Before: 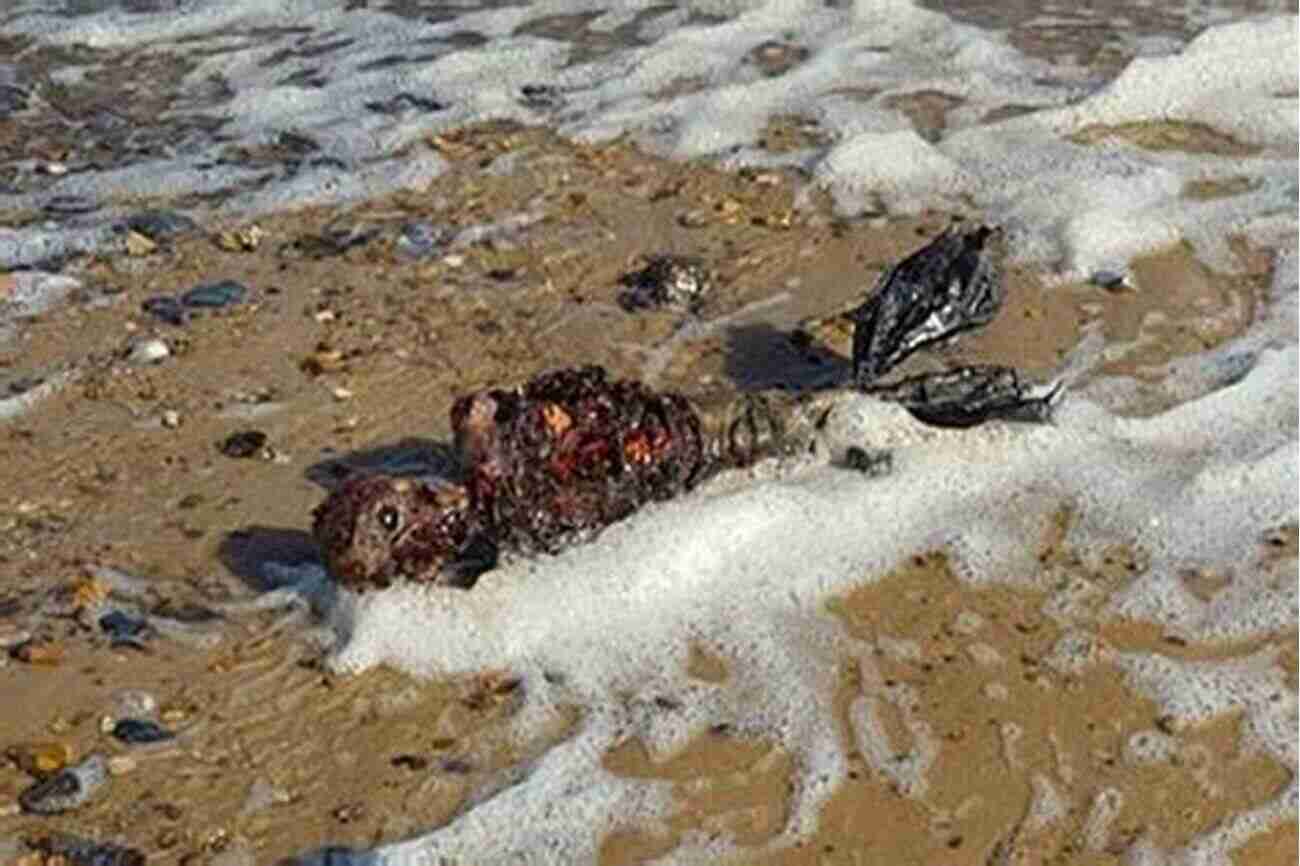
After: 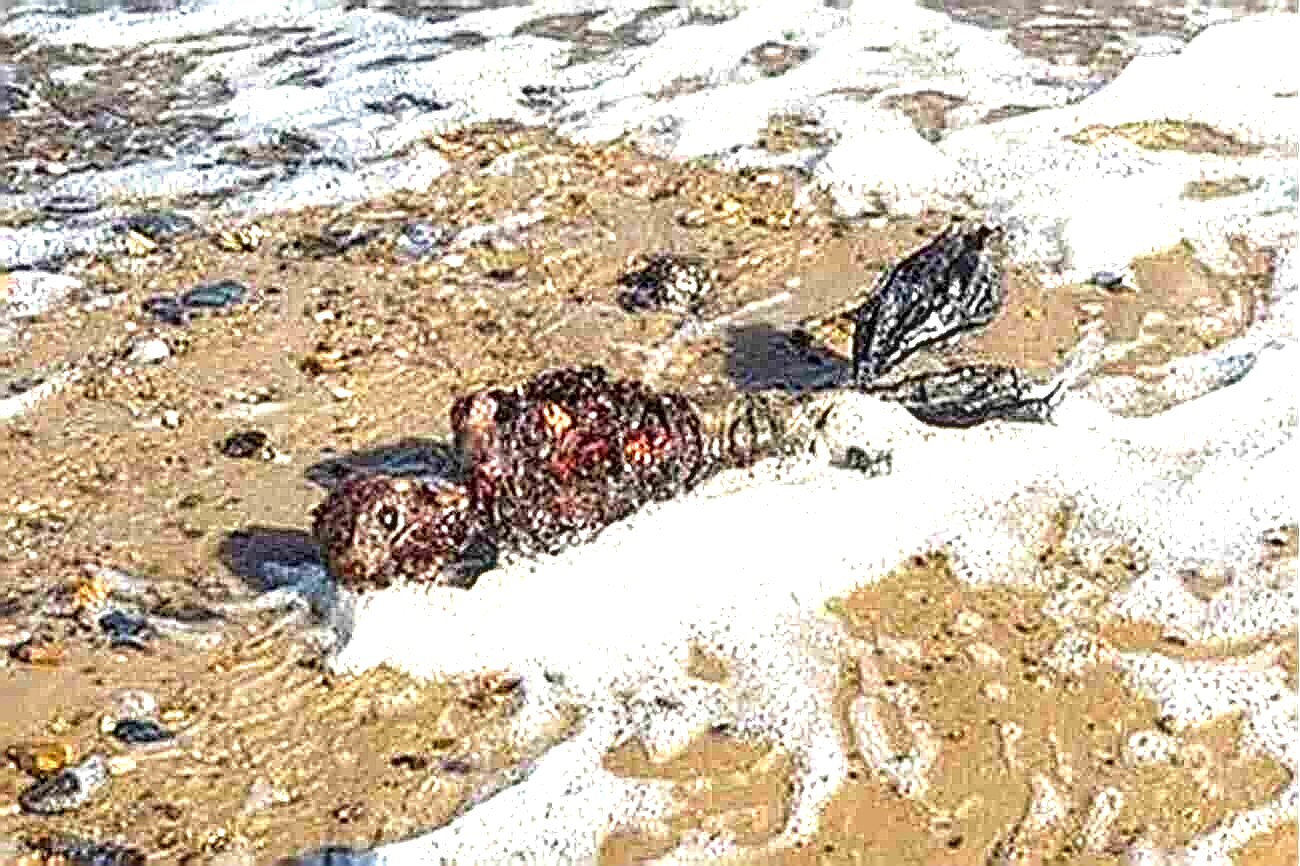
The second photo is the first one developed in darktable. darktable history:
local contrast: detail 130%
exposure: black level correction 0, exposure 1.388 EV, compensate exposure bias true, compensate highlight preservation false
contrast brightness saturation: contrast 0.01, saturation -0.05
sharpen: amount 1.861
